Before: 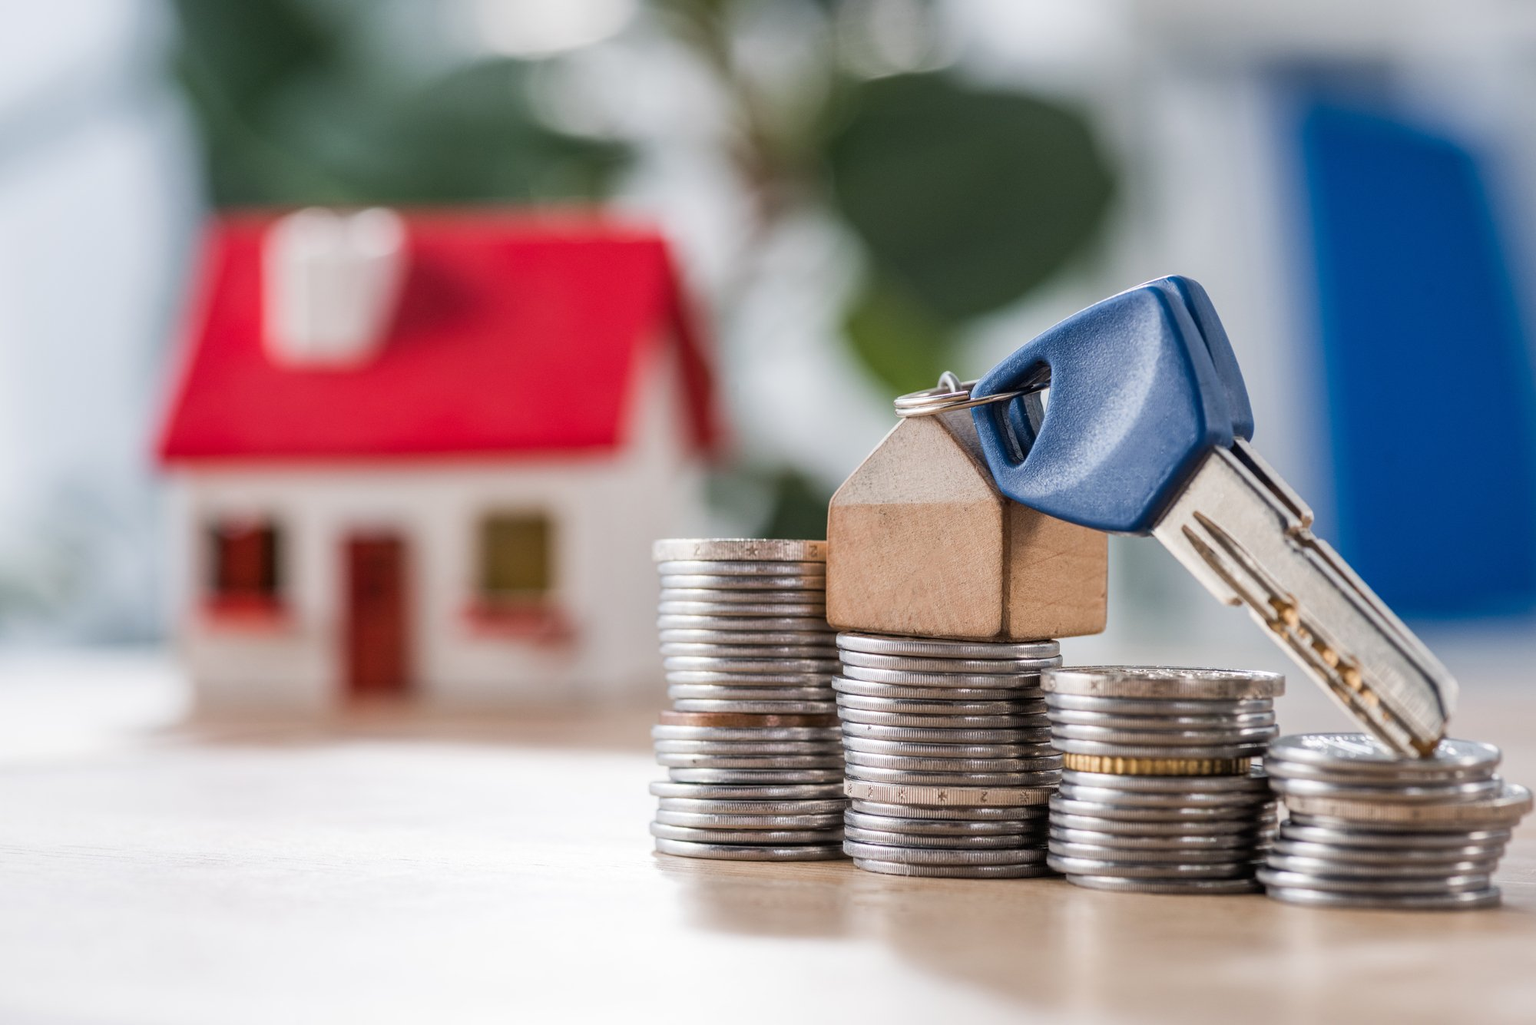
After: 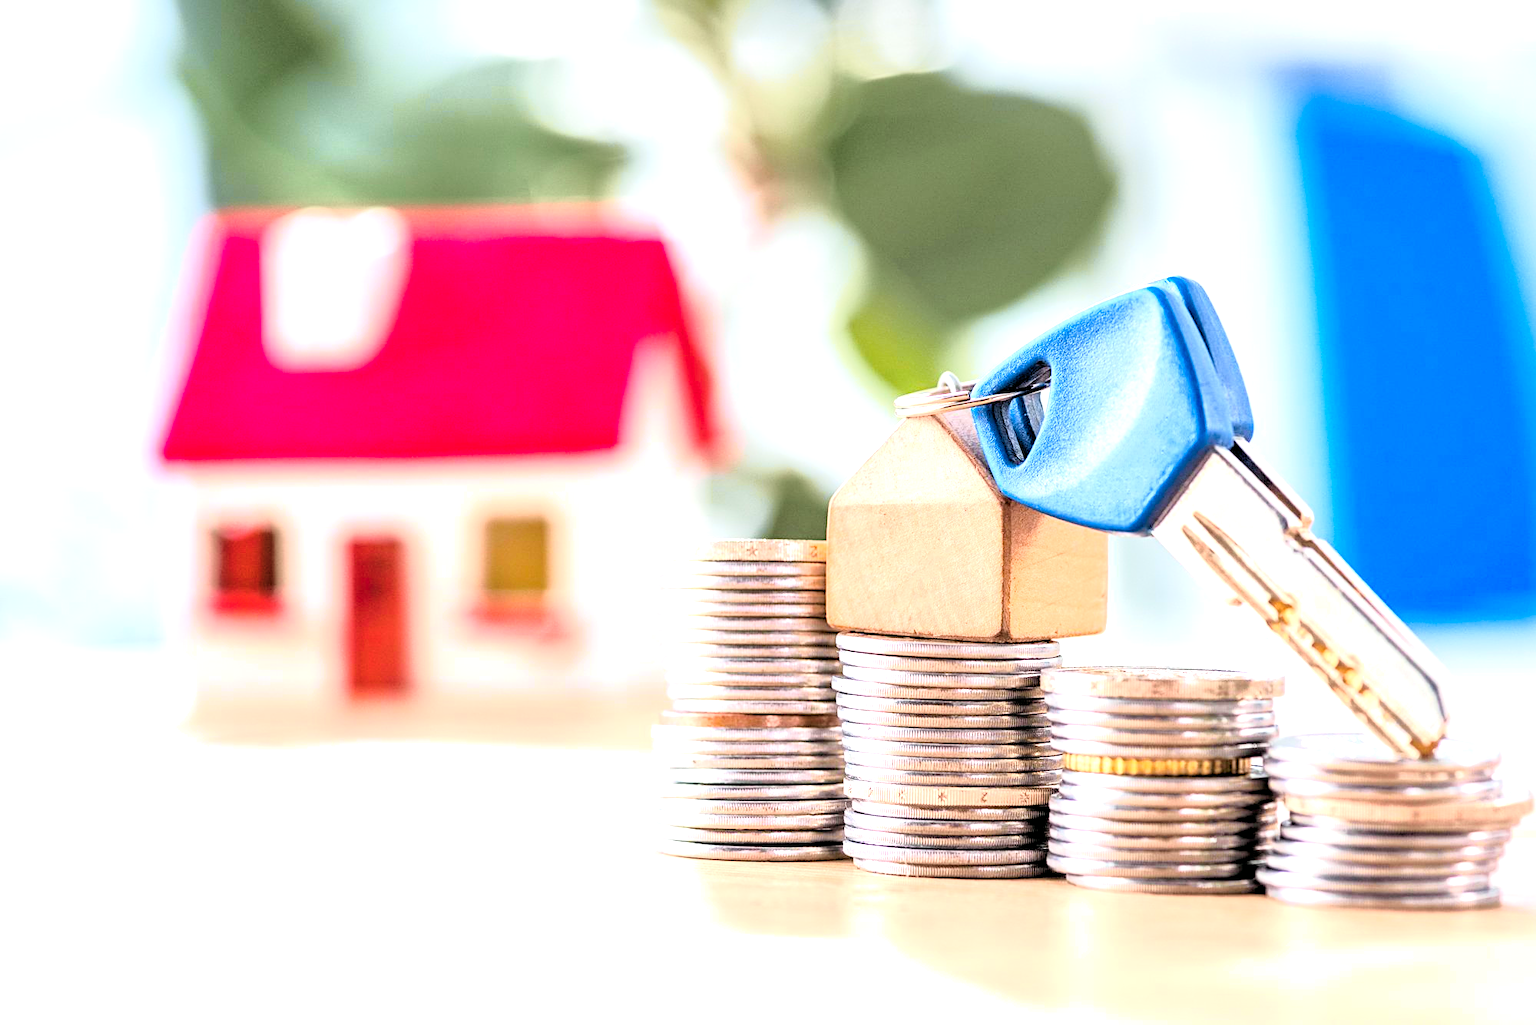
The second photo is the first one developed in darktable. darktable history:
color balance rgb: perceptual saturation grading › global saturation 25%, perceptual brilliance grading › mid-tones 10%, perceptual brilliance grading › shadows 15%, global vibrance 20%
rgb levels: levels [[0.013, 0.434, 0.89], [0, 0.5, 1], [0, 0.5, 1]]
exposure: black level correction 0, exposure 1.388 EV, compensate exposure bias true, compensate highlight preservation false
tone curve: curves: ch0 [(0, 0) (0.105, 0.068) (0.181, 0.185) (0.28, 0.291) (0.384, 0.404) (0.485, 0.531) (0.638, 0.681) (0.795, 0.879) (1, 0.977)]; ch1 [(0, 0) (0.161, 0.092) (0.35, 0.33) (0.379, 0.401) (0.456, 0.469) (0.504, 0.5) (0.512, 0.514) (0.58, 0.597) (0.635, 0.646) (1, 1)]; ch2 [(0, 0) (0.371, 0.362) (0.437, 0.437) (0.5, 0.5) (0.53, 0.523) (0.56, 0.58) (0.622, 0.606) (1, 1)], color space Lab, independent channels, preserve colors none
sharpen: radius 2.529, amount 0.323
